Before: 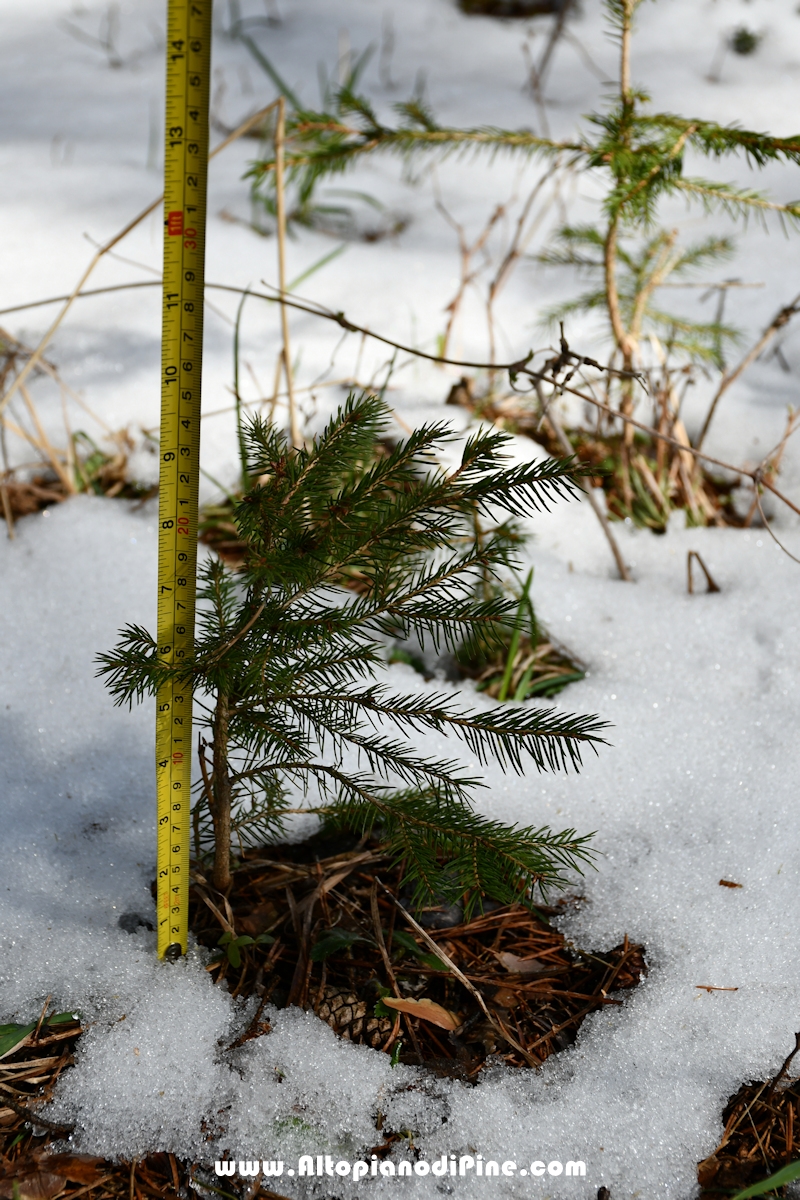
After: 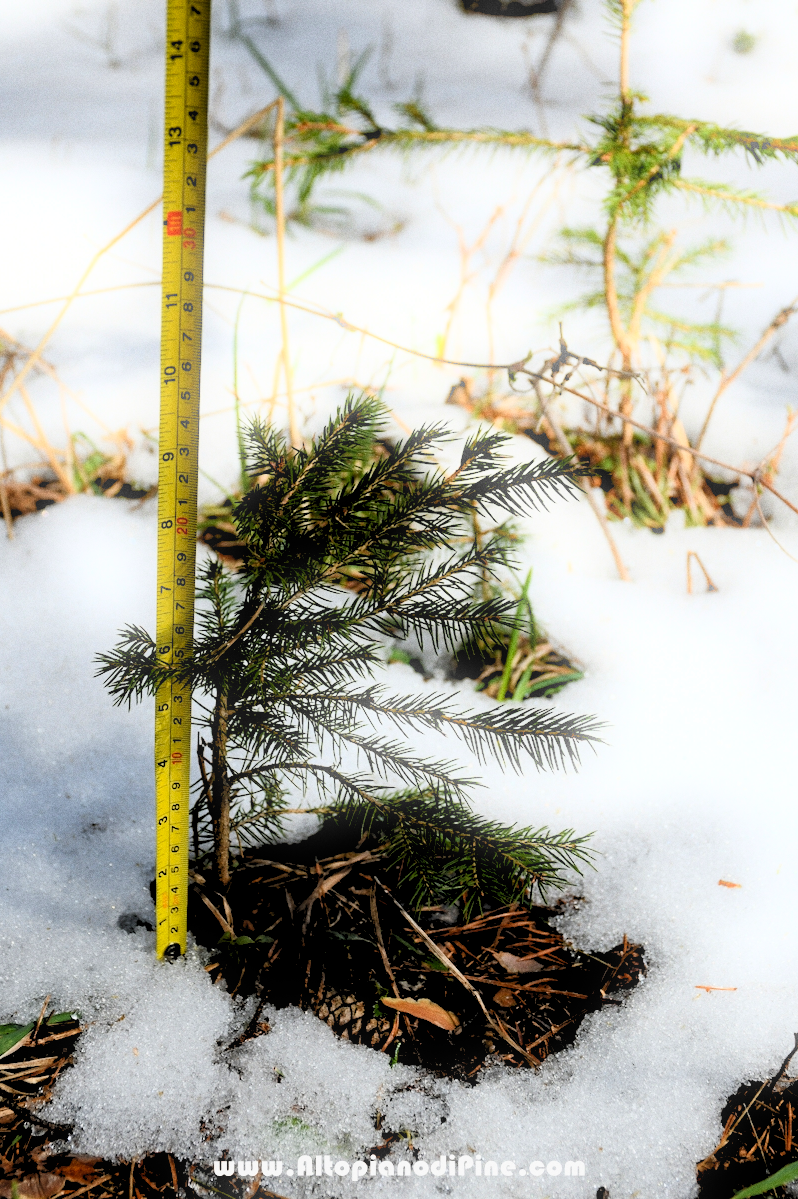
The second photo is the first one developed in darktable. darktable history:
crop and rotate: left 0.126%
contrast brightness saturation: contrast 0.2, brightness 0.16, saturation 0.22
rgb levels: preserve colors sum RGB, levels [[0.038, 0.433, 0.934], [0, 0.5, 1], [0, 0.5, 1]]
bloom: size 5%, threshold 95%, strength 15%
grain: coarseness 0.47 ISO
